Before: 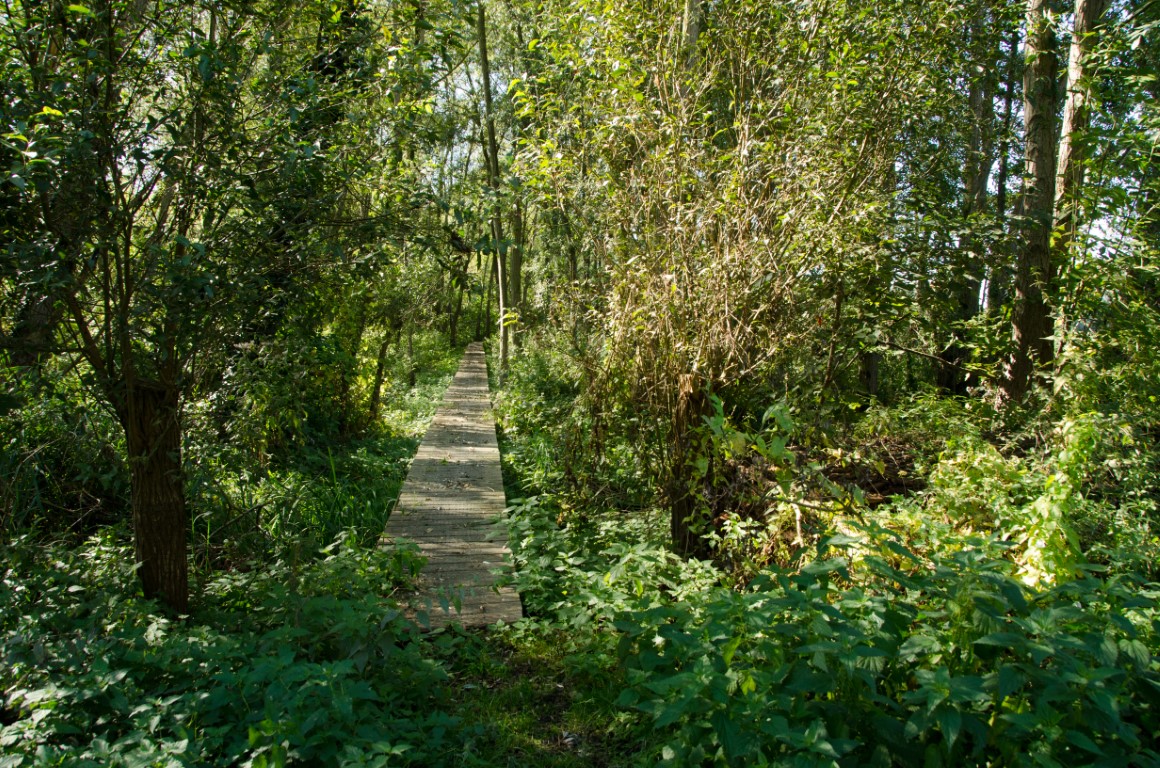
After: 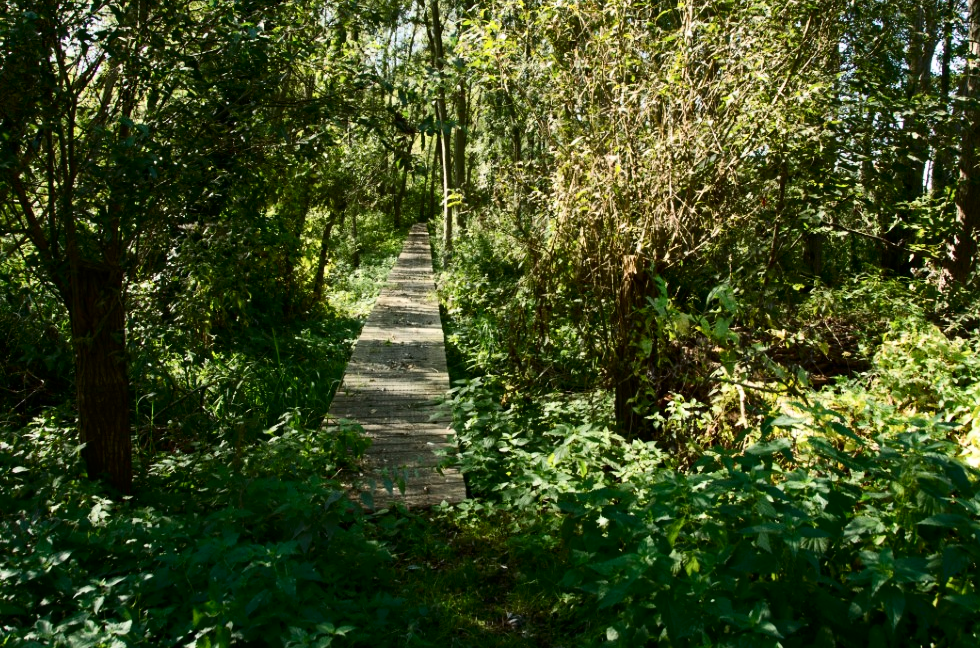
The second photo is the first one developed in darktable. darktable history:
contrast brightness saturation: contrast 0.28
crop and rotate: left 4.842%, top 15.51%, right 10.668%
